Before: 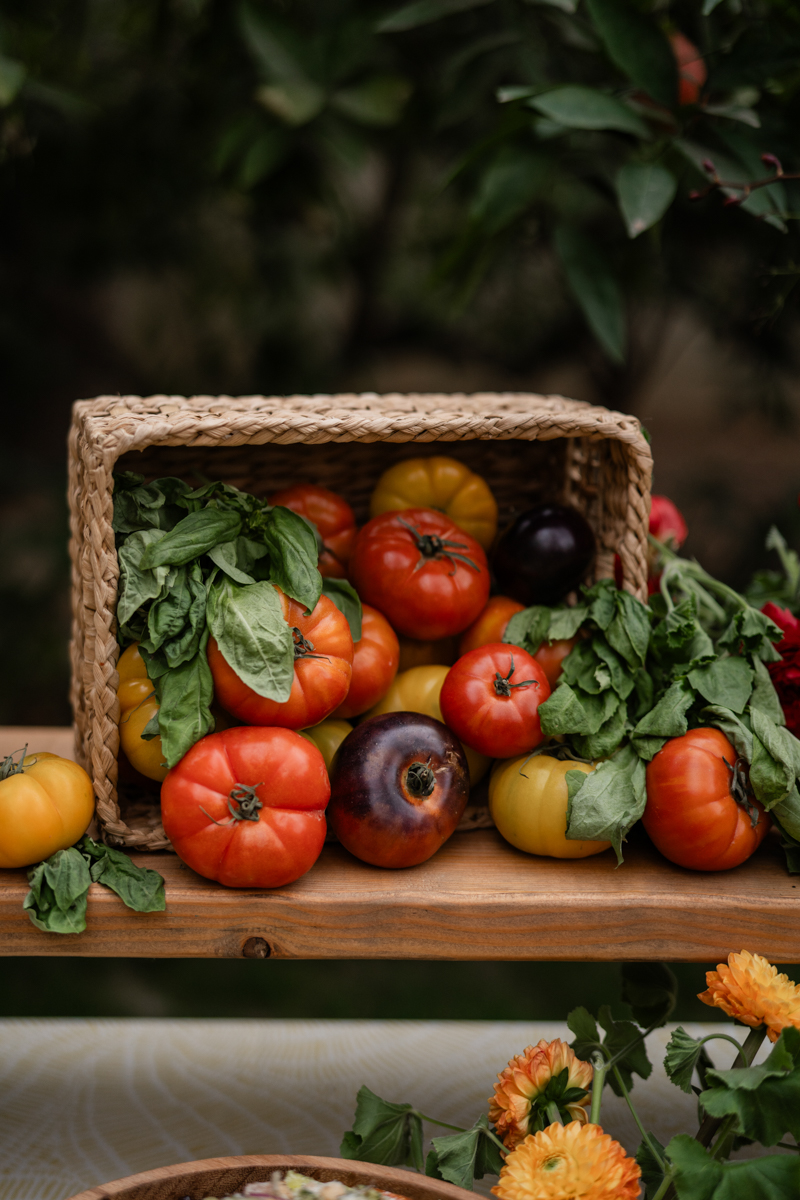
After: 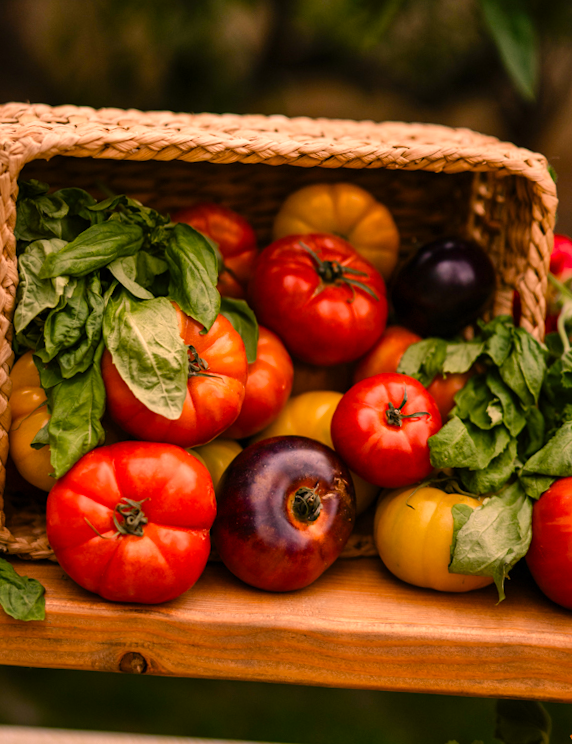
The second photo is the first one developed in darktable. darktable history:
shadows and highlights: highlights 70.7, soften with gaussian
color balance rgb: perceptual saturation grading › global saturation 25%, perceptual saturation grading › highlights -50%, perceptual saturation grading › shadows 30%, perceptual brilliance grading › global brilliance 12%, global vibrance 20%
crop and rotate: angle -3.37°, left 9.79%, top 20.73%, right 12.42%, bottom 11.82%
color correction: highlights a* 21.88, highlights b* 22.25
